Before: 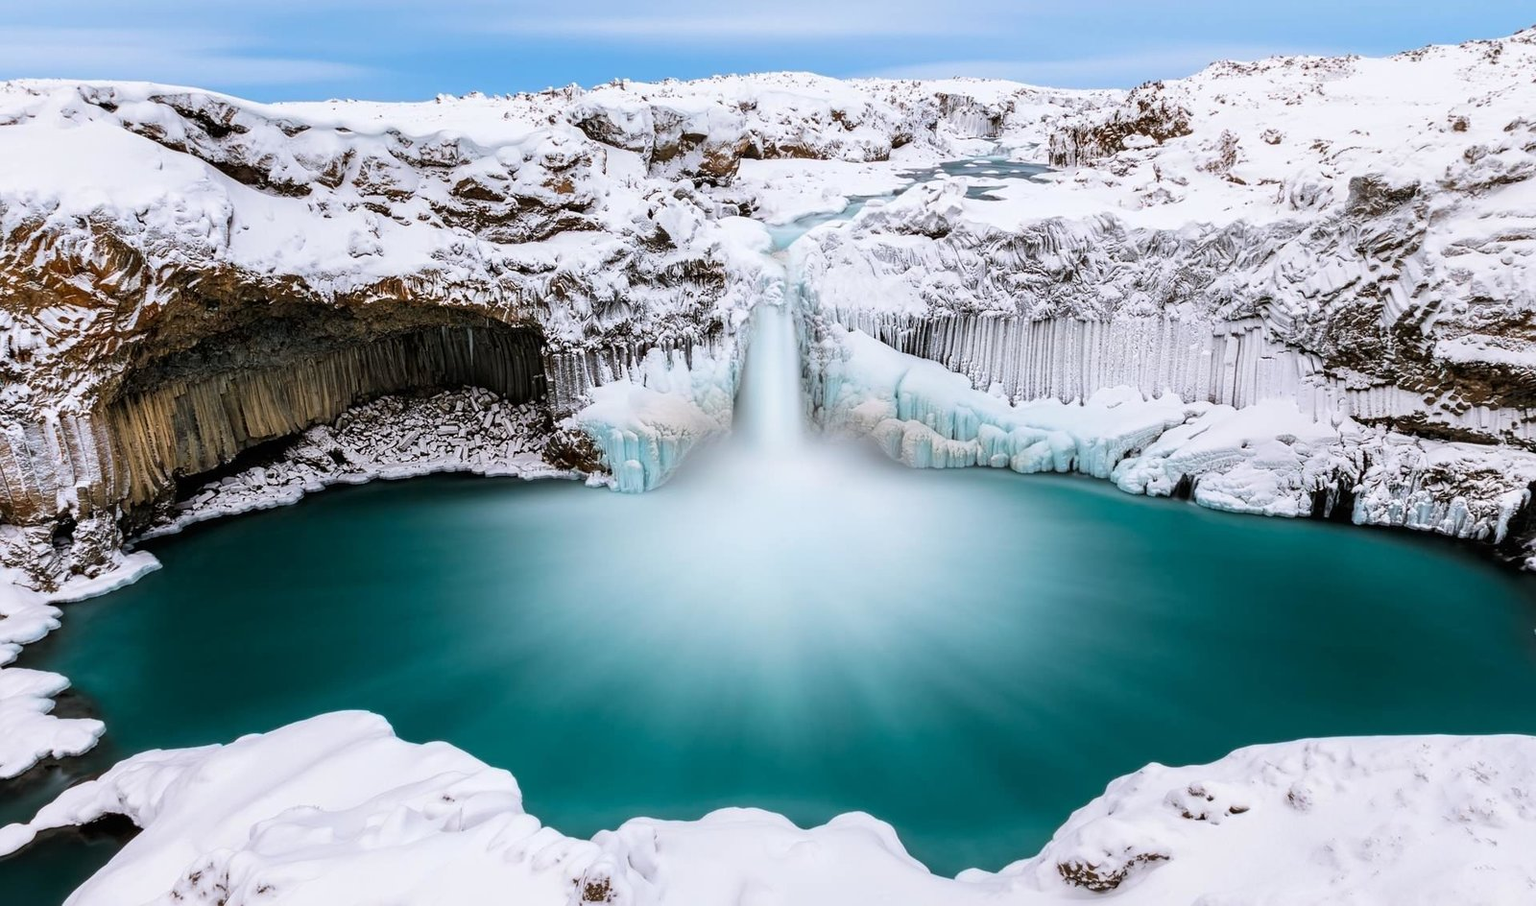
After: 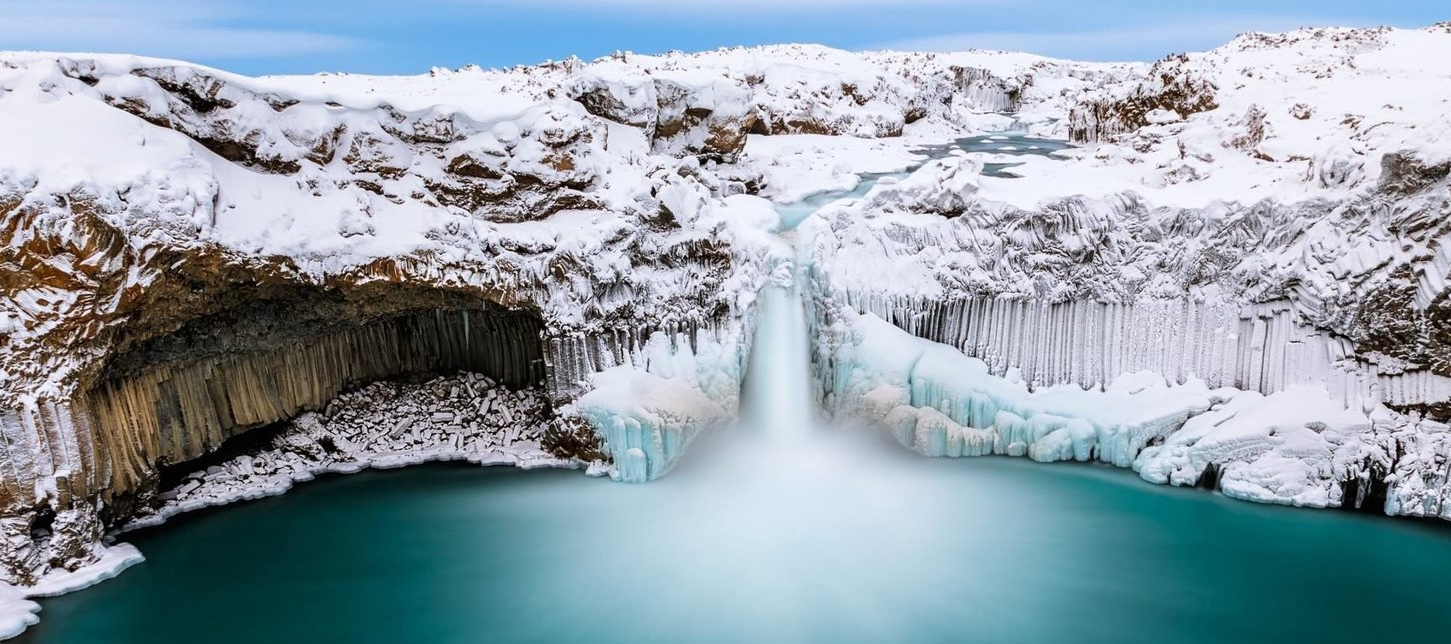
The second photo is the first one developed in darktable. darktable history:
crop: left 1.525%, top 3.352%, right 7.726%, bottom 28.421%
